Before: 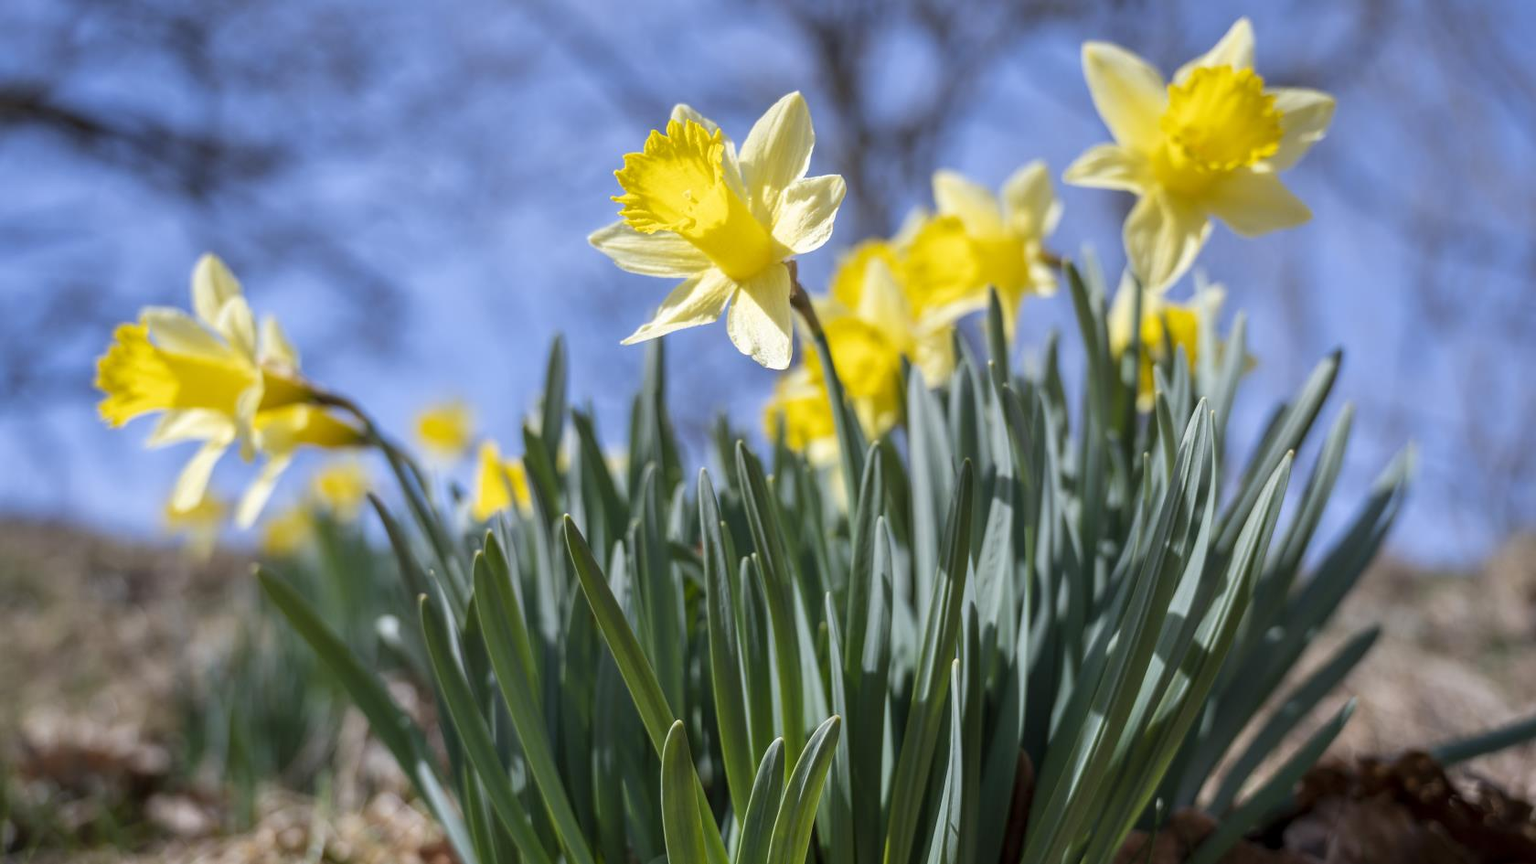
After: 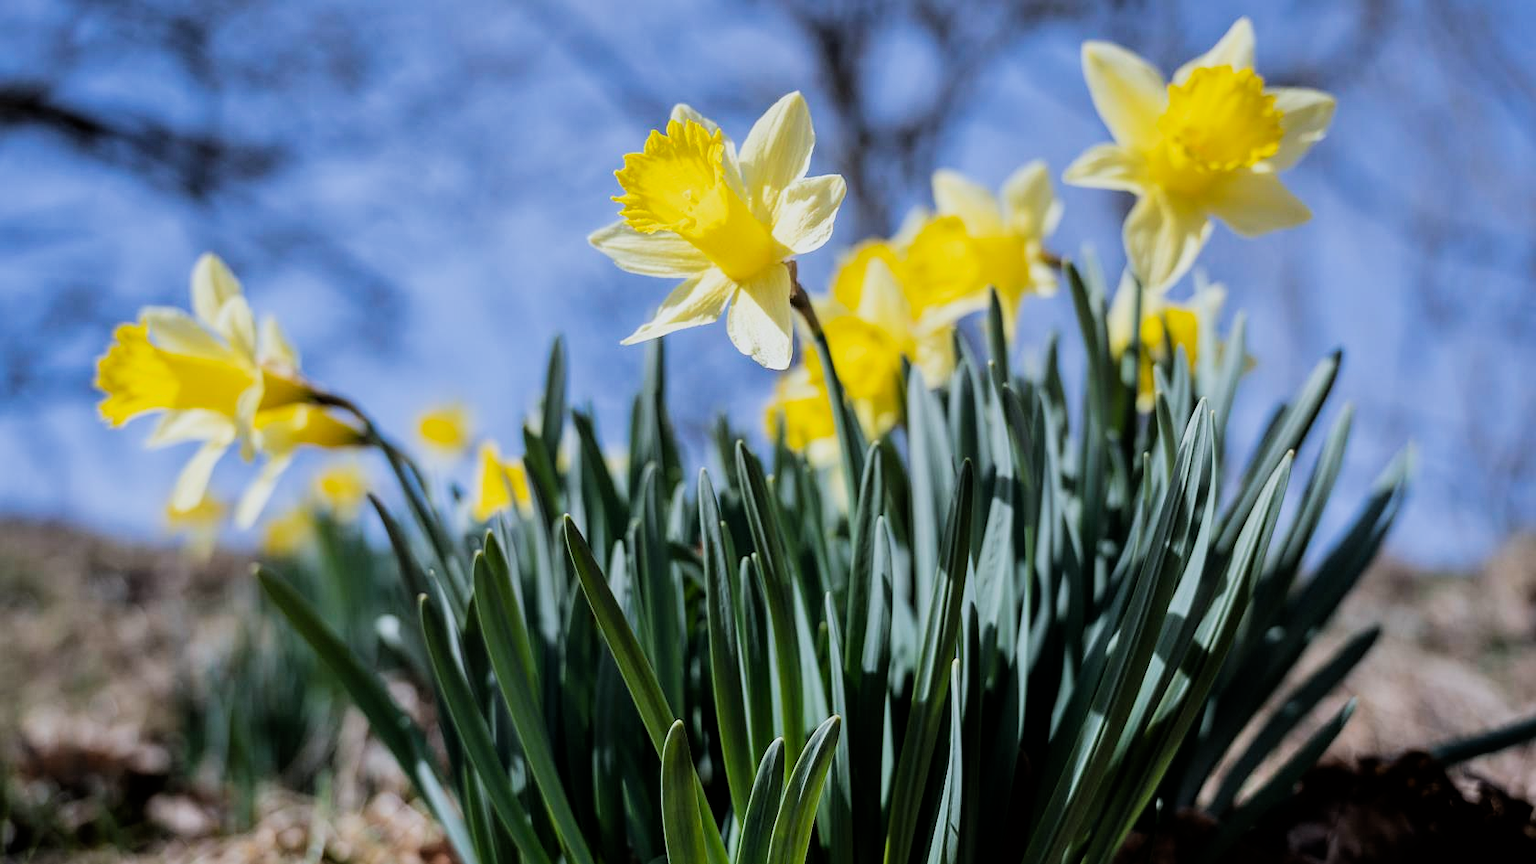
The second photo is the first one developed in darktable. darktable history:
white balance: red 0.976, blue 1.04
sharpen: radius 1.272, amount 0.305, threshold 0
filmic rgb: black relative exposure -5 EV, hardness 2.88, contrast 1.3, highlights saturation mix -30%
